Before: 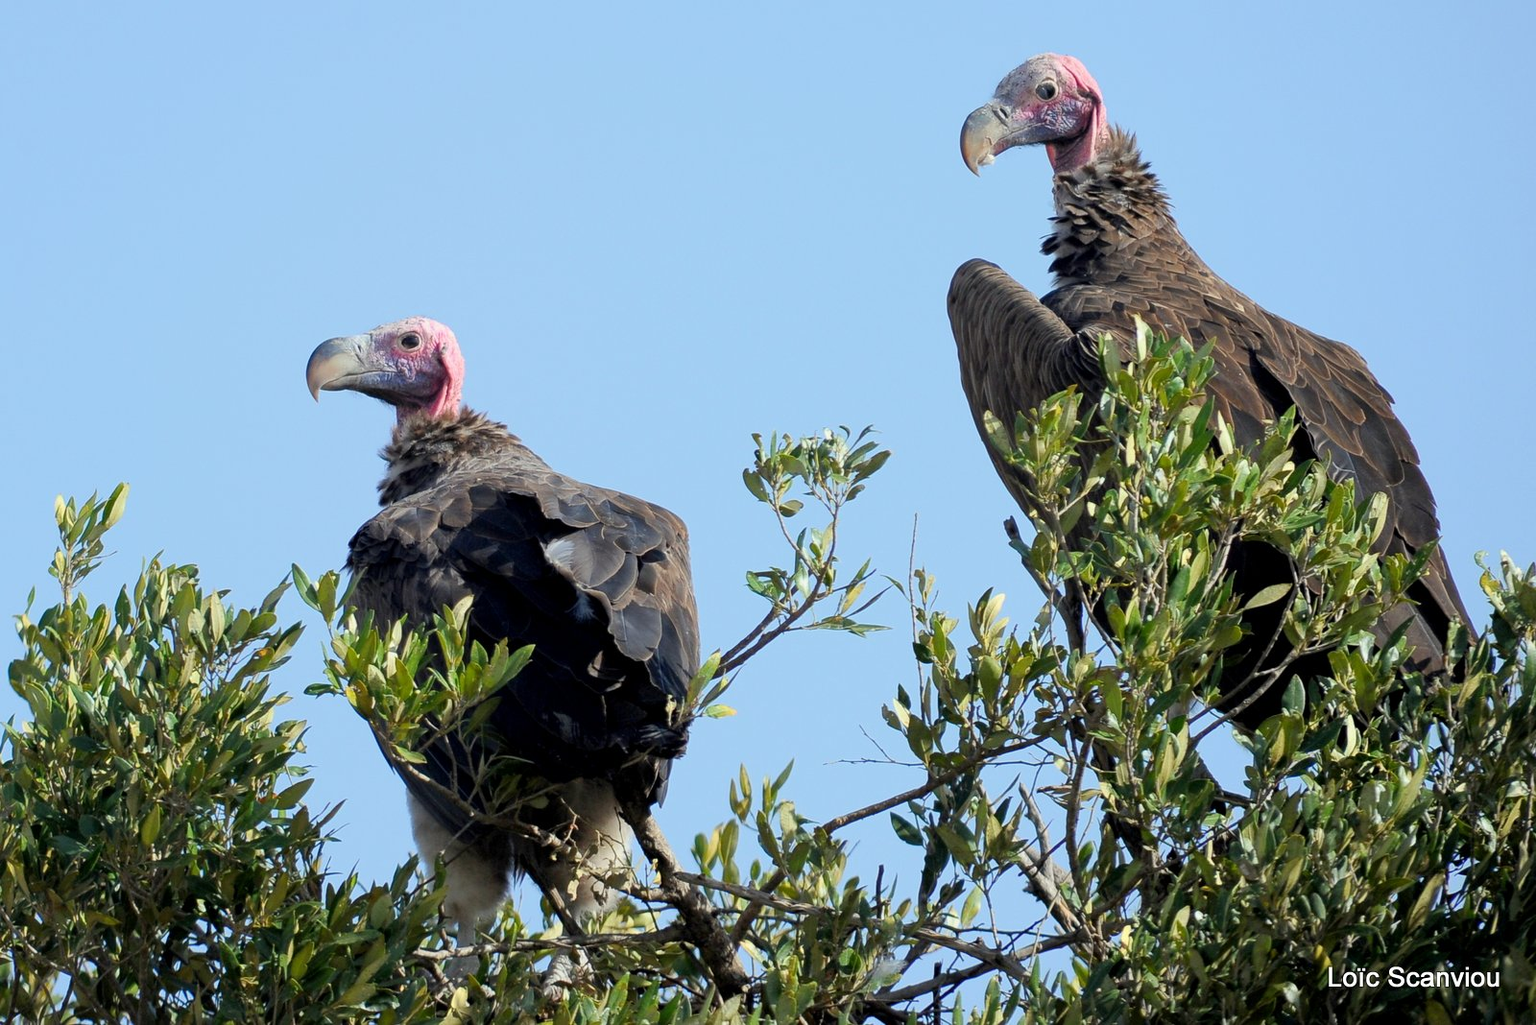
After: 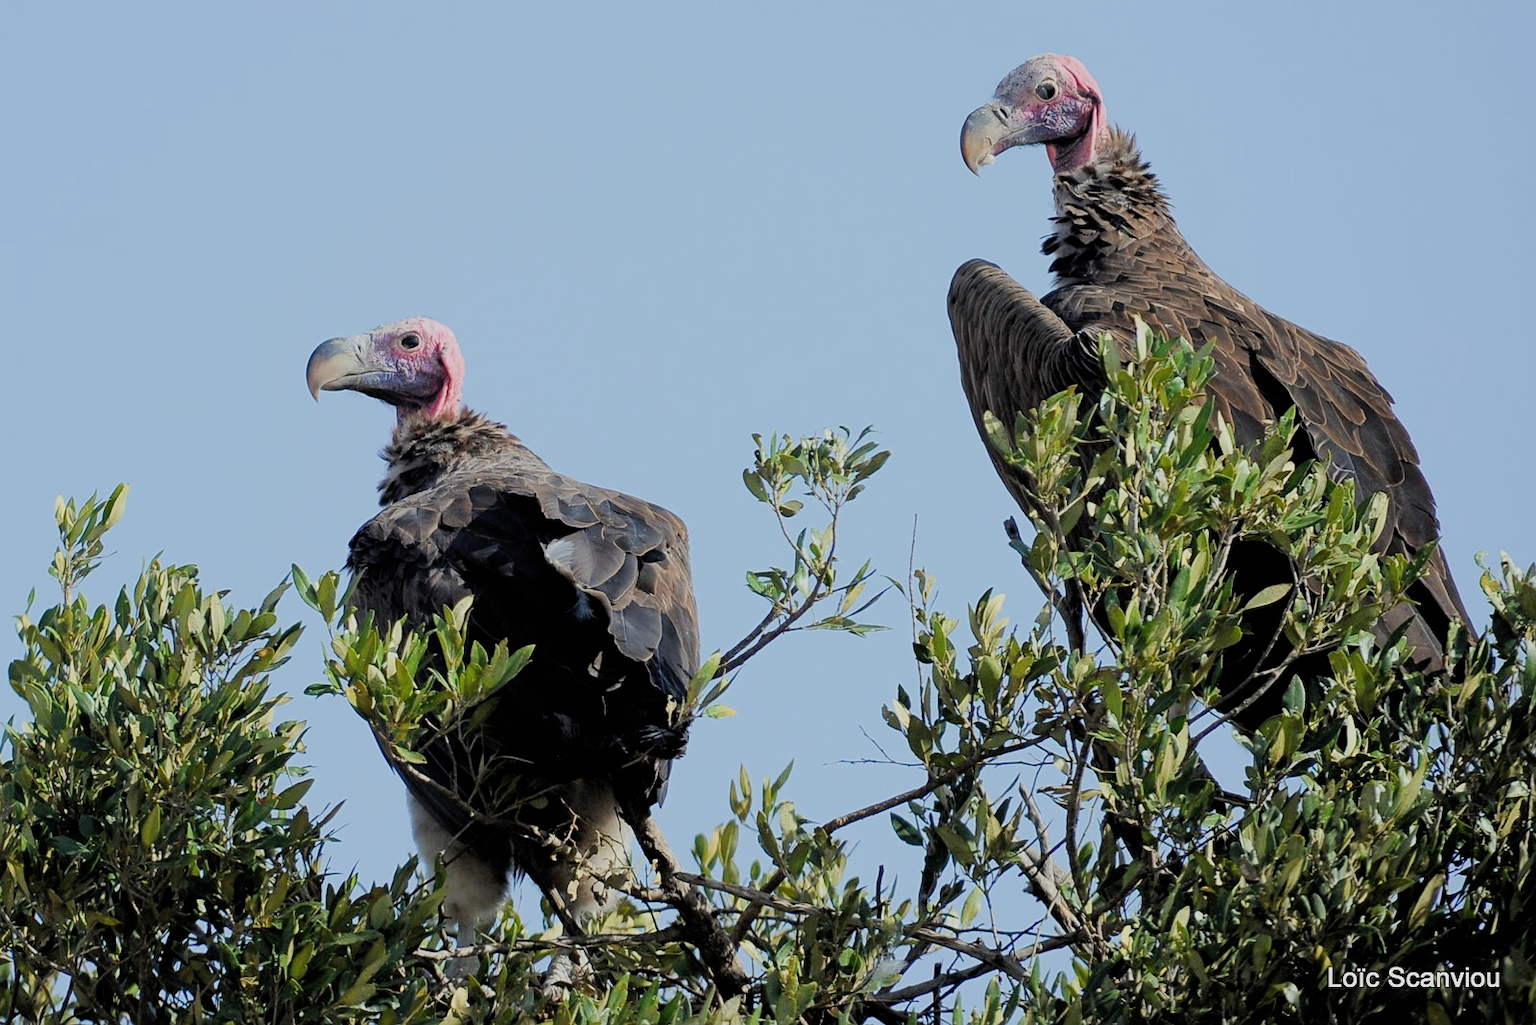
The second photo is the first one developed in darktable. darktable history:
color zones: mix 26.99%
sharpen: amount 0.212
filmic rgb: black relative exposure -7.65 EV, white relative exposure 4.56 EV, hardness 3.61, contrast 0.992, color science v4 (2020)
